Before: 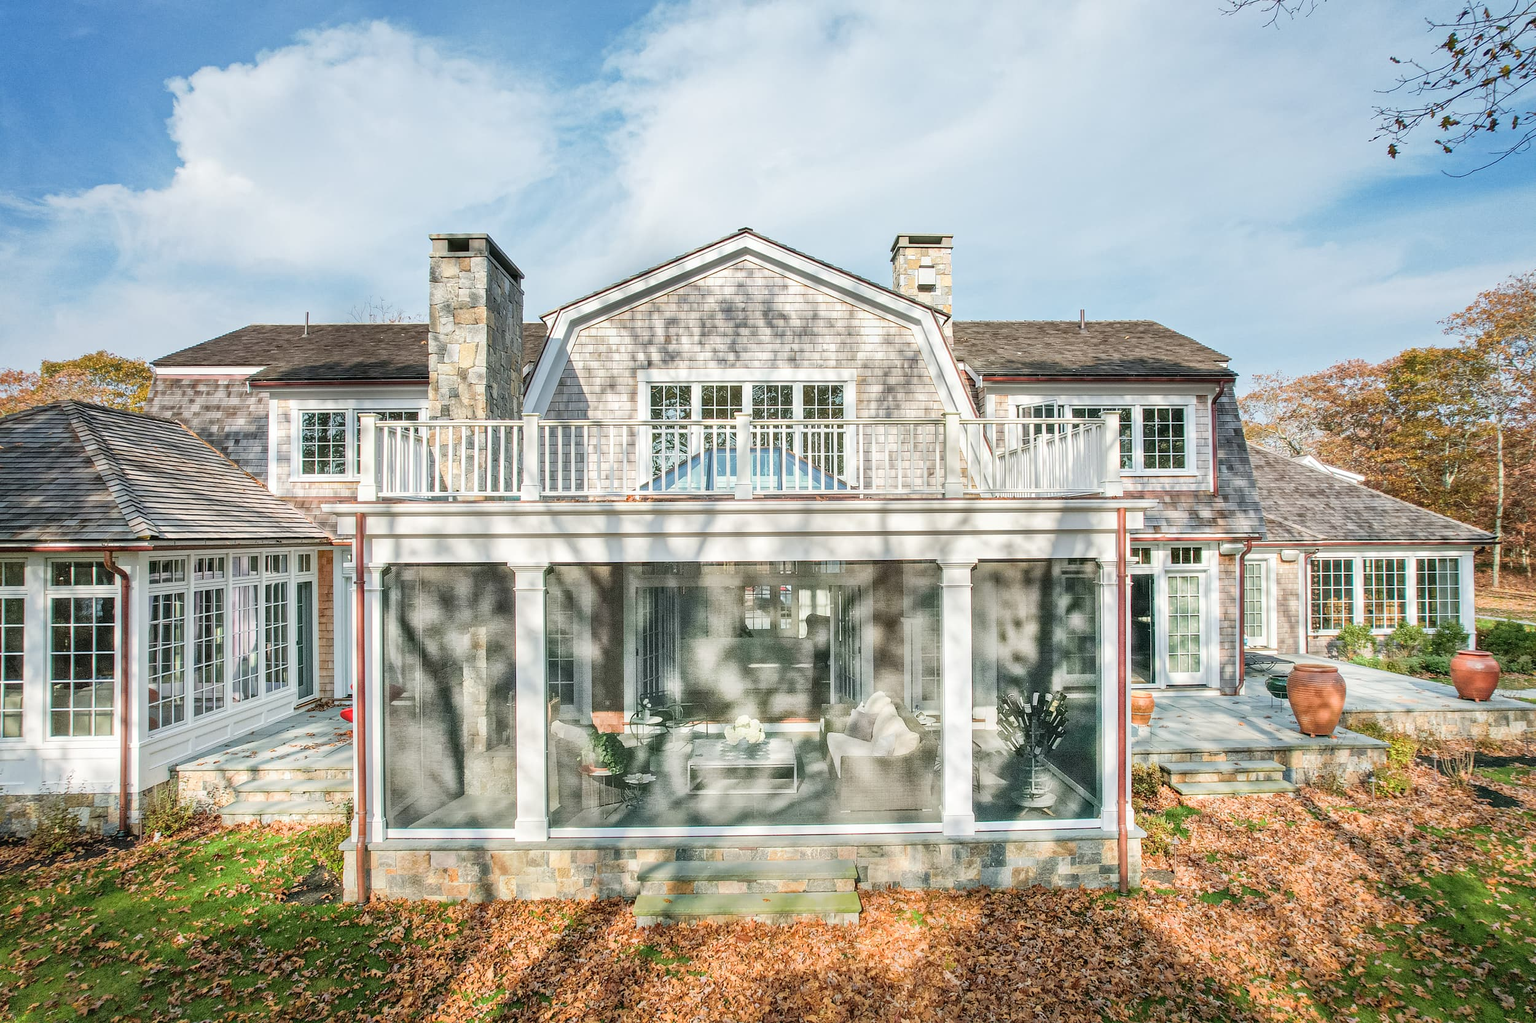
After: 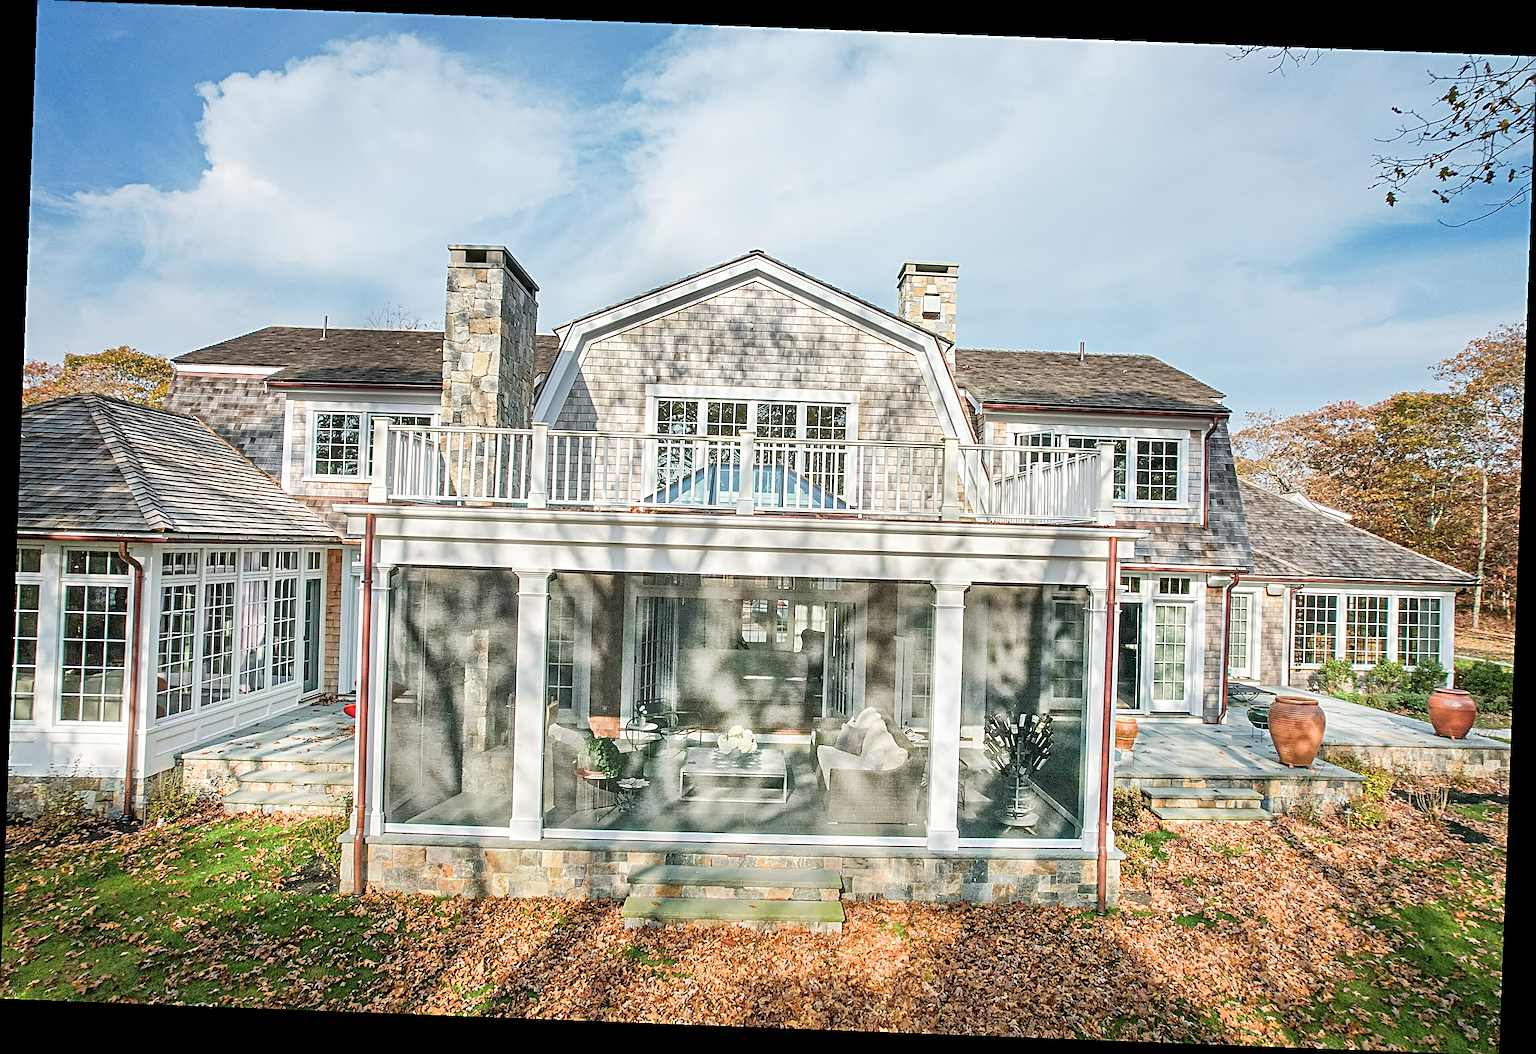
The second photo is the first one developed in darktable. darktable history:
rotate and perspective: rotation 2.17°, automatic cropping off
white balance: red 1, blue 1
sharpen: radius 3.025, amount 0.757
